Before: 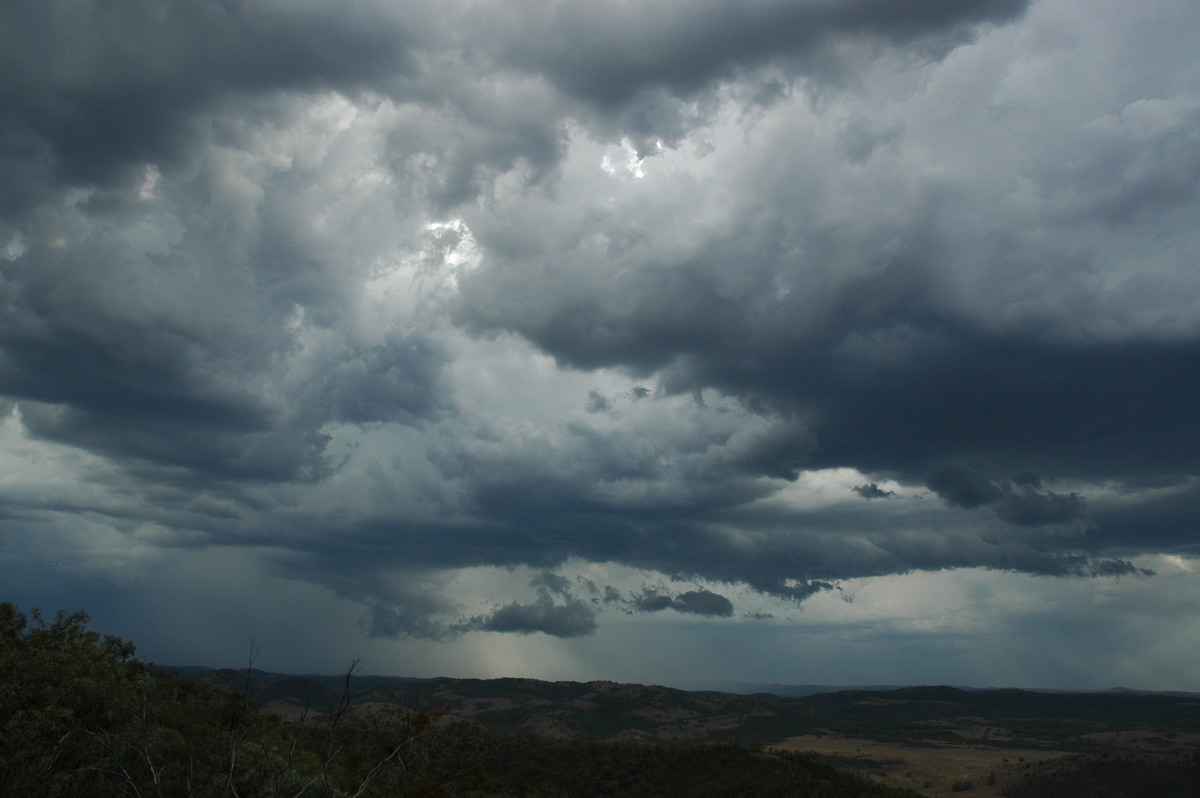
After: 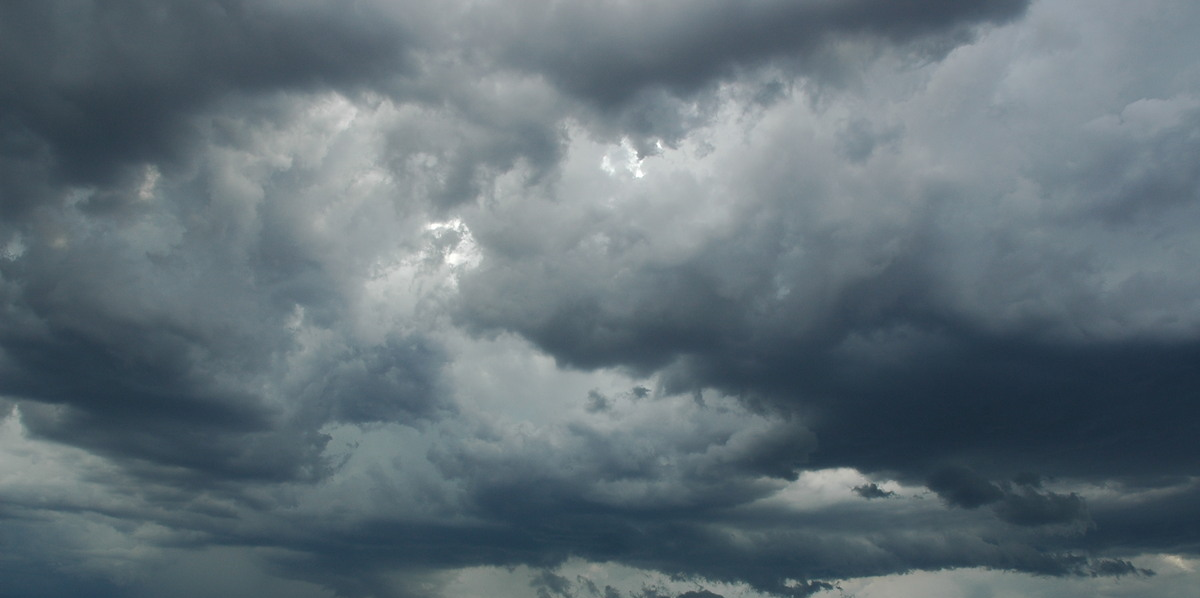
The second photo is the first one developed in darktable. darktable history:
crop: bottom 24.981%
